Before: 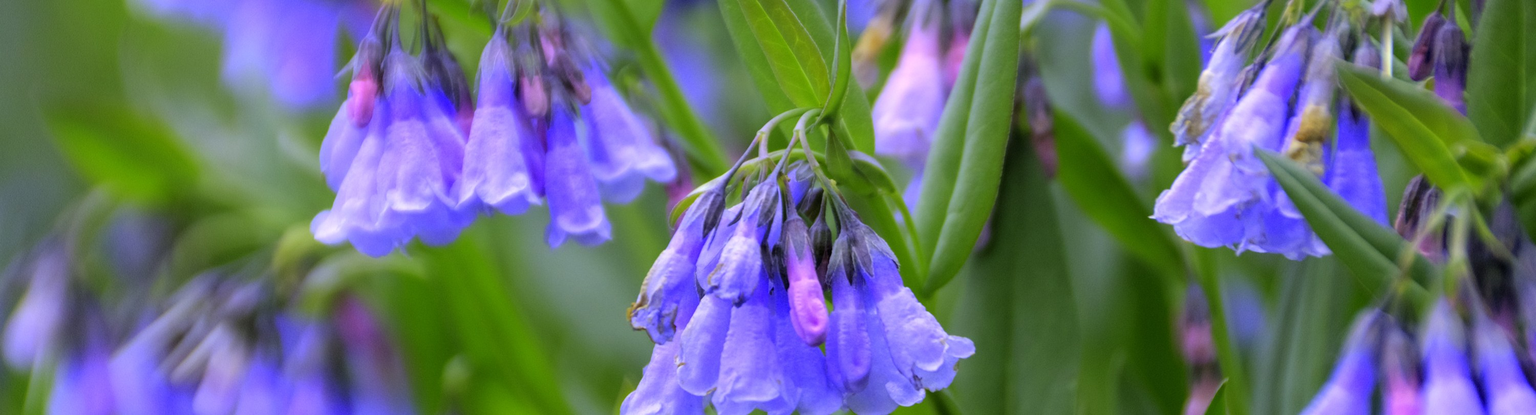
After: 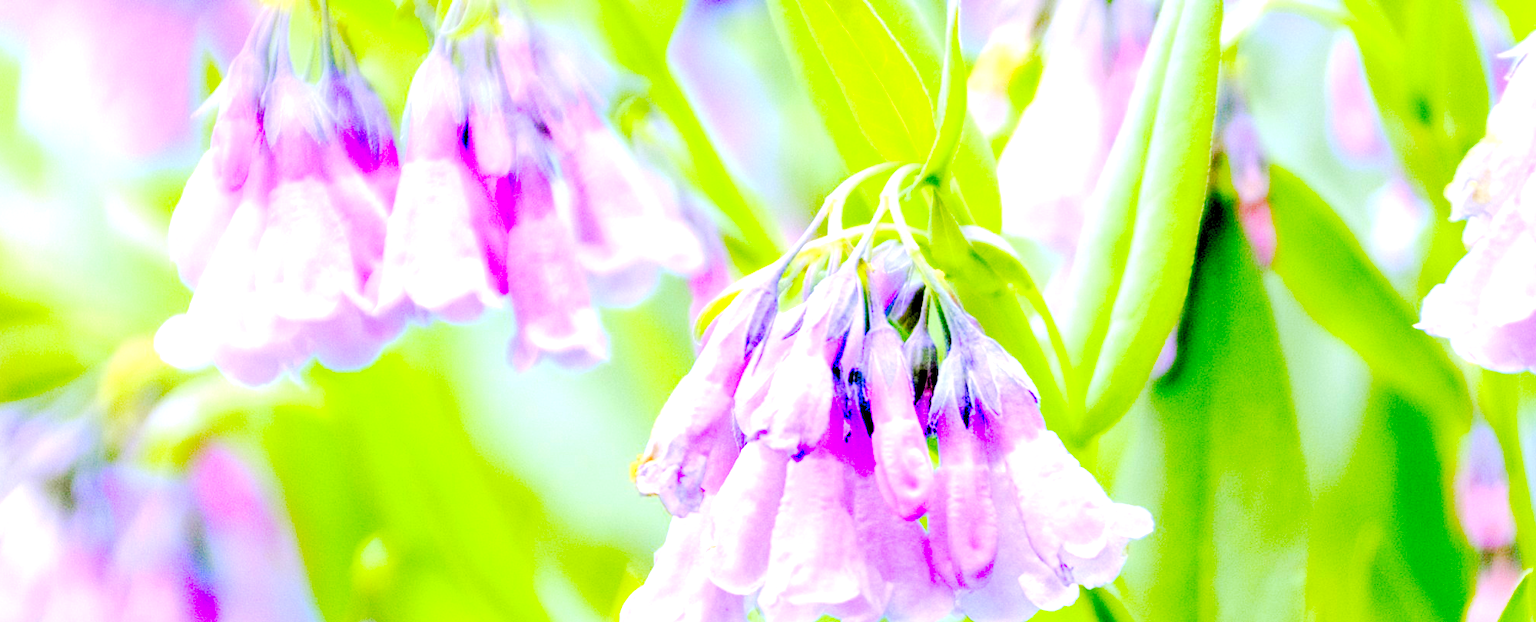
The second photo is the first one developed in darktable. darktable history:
color balance rgb: power › hue 315.24°, perceptual saturation grading › global saturation 45.939%, perceptual saturation grading › highlights -25.278%, perceptual saturation grading › shadows 50.093%, global vibrance 9.992%
crop and rotate: left 13.469%, right 19.886%
tone curve: curves: ch0 [(0, 0) (0.003, 0.034) (0.011, 0.038) (0.025, 0.046) (0.044, 0.054) (0.069, 0.06) (0.1, 0.079) (0.136, 0.114) (0.177, 0.151) (0.224, 0.213) (0.277, 0.293) (0.335, 0.385) (0.399, 0.482) (0.468, 0.578) (0.543, 0.655) (0.623, 0.724) (0.709, 0.786) (0.801, 0.854) (0.898, 0.922) (1, 1)], preserve colors none
exposure: black level correction 0.005, exposure 2.068 EV, compensate highlight preservation false
levels: levels [0.093, 0.434, 0.988]
